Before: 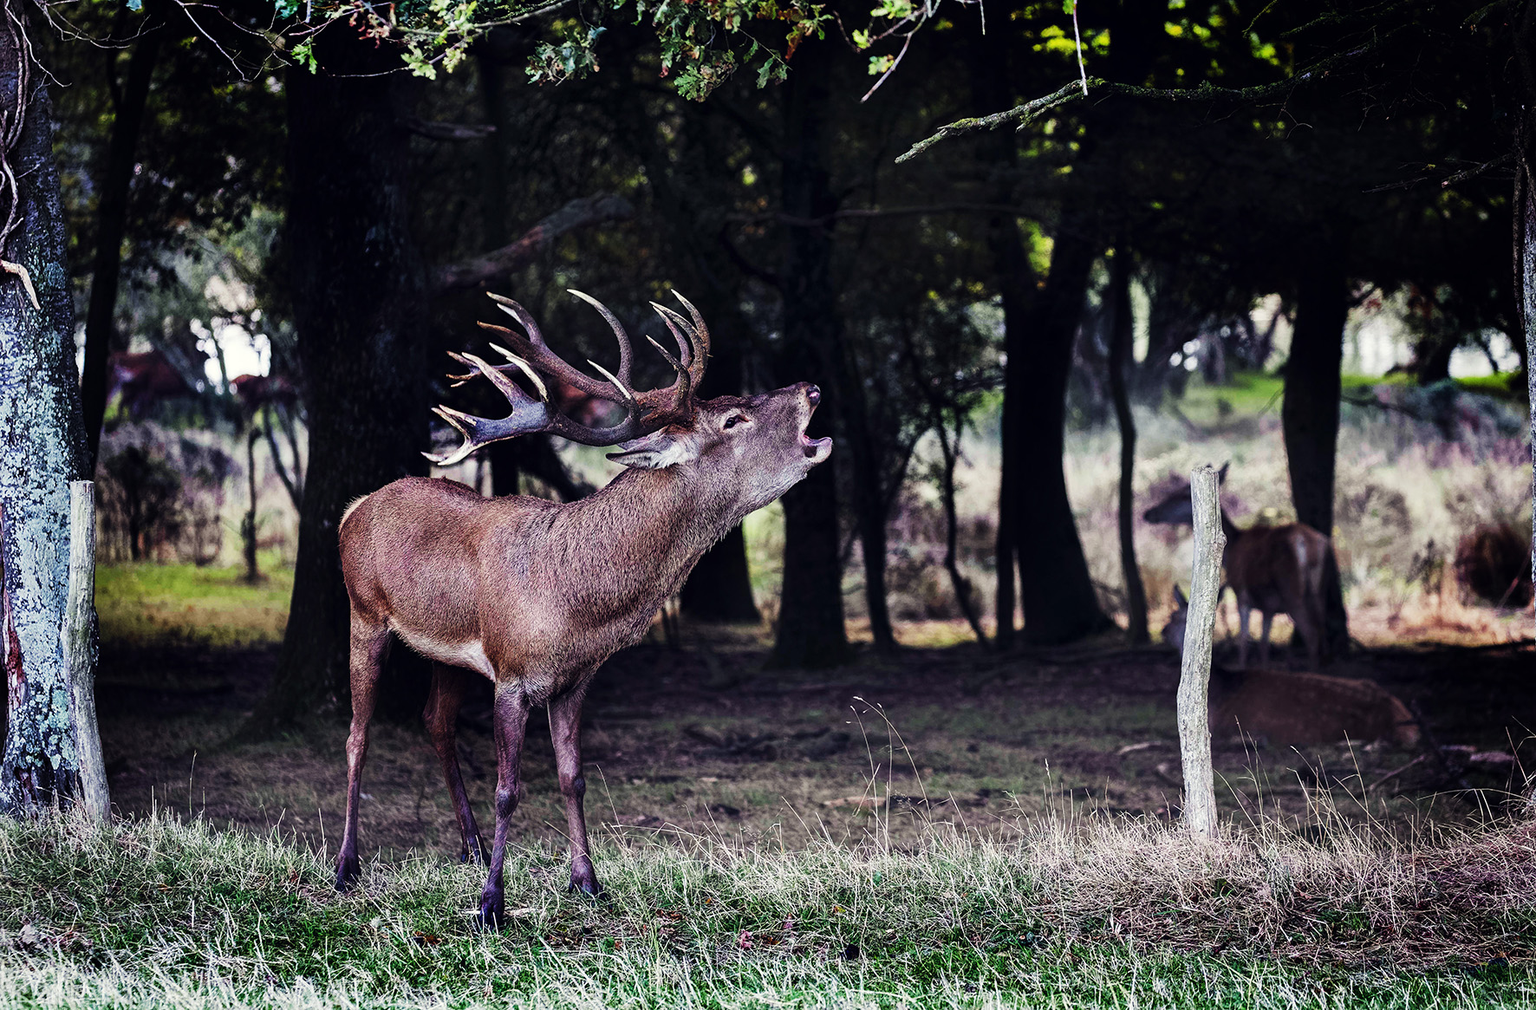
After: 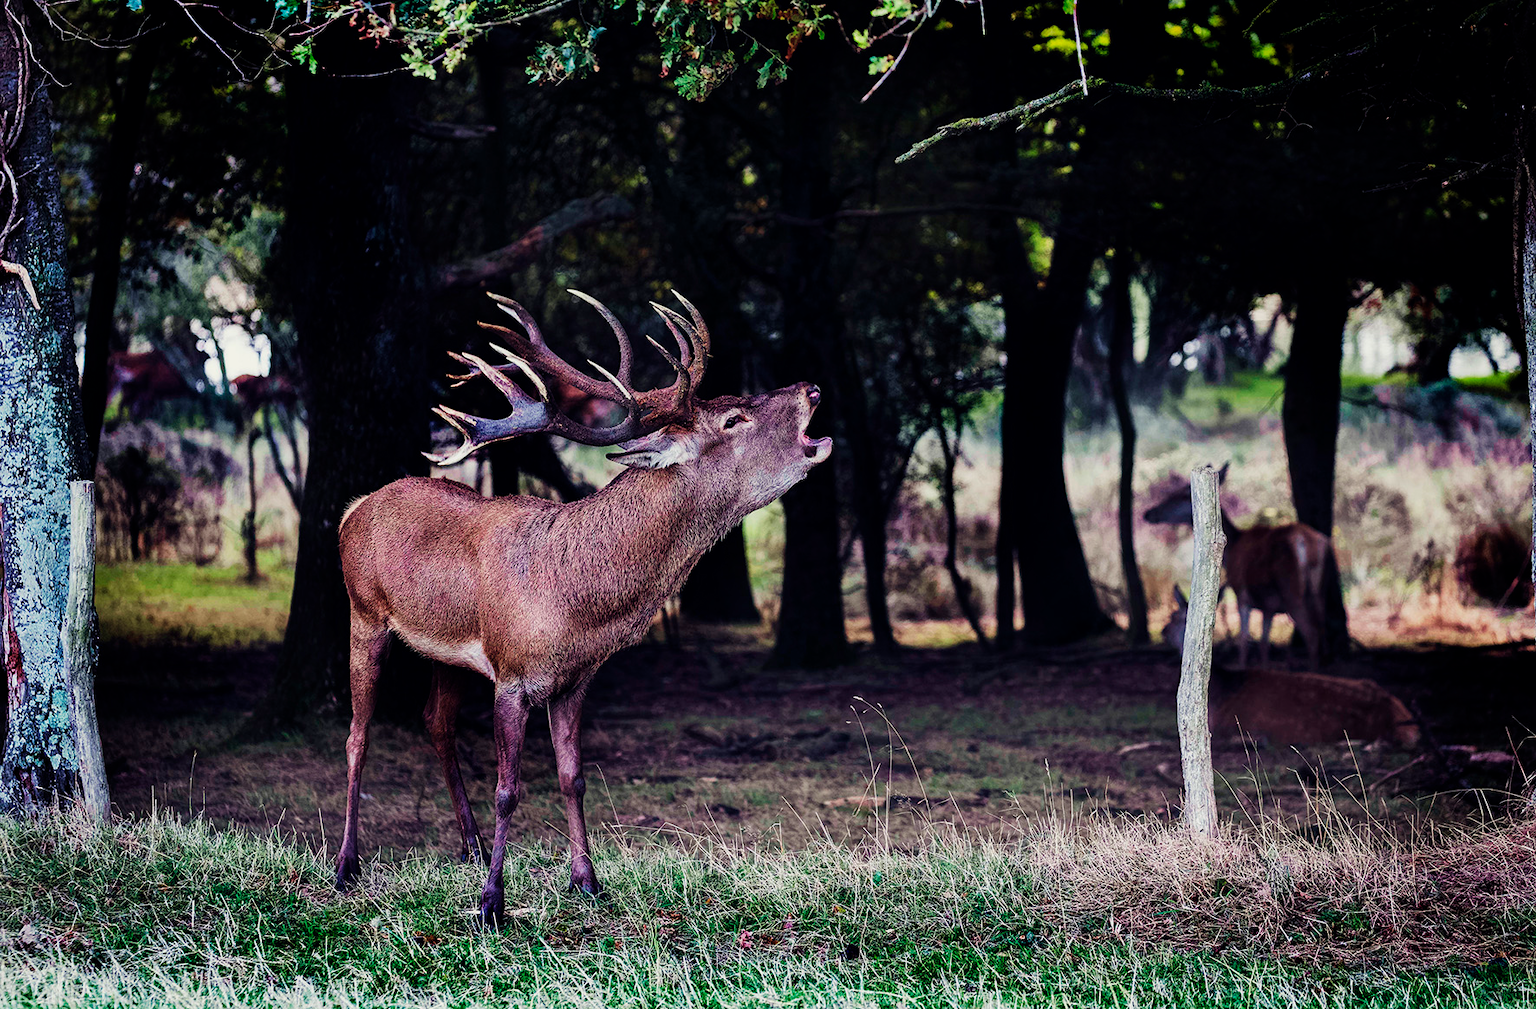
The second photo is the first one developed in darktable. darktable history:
exposure: exposure -0.21 EV, compensate highlight preservation false
vignetting: fall-off start 116.67%, fall-off radius 59.26%, brightness -0.31, saturation -0.056
velvia: on, module defaults
color zones: curves: ch0 [(0, 0.5) (0.143, 0.52) (0.286, 0.5) (0.429, 0.5) (0.571, 0.5) (0.714, 0.5) (0.857, 0.5) (1, 0.5)]; ch1 [(0, 0.489) (0.155, 0.45) (0.286, 0.466) (0.429, 0.5) (0.571, 0.5) (0.714, 0.5) (0.857, 0.5) (1, 0.489)]
tone equalizer: on, module defaults
